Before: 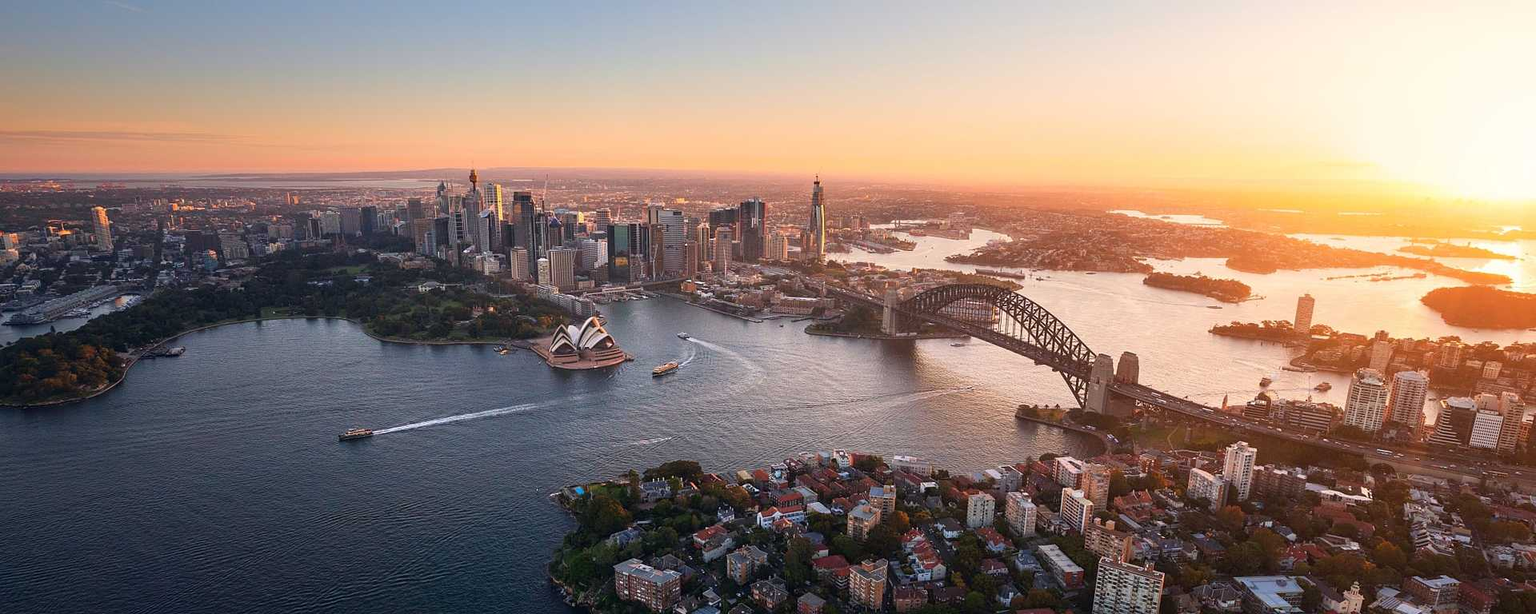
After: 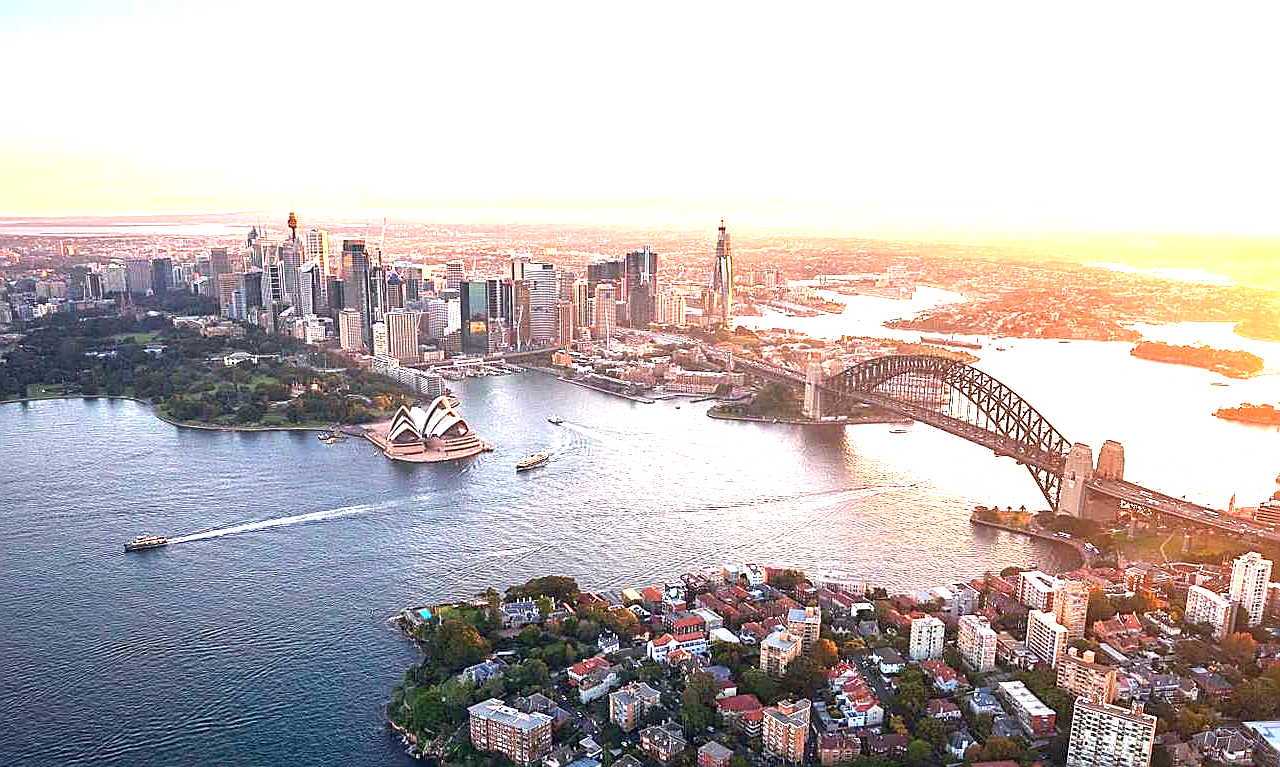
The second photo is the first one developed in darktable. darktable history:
crop and rotate: left 15.593%, right 17.733%
sharpen: on, module defaults
exposure: black level correction 0.001, exposure 1.798 EV, compensate highlight preservation false
